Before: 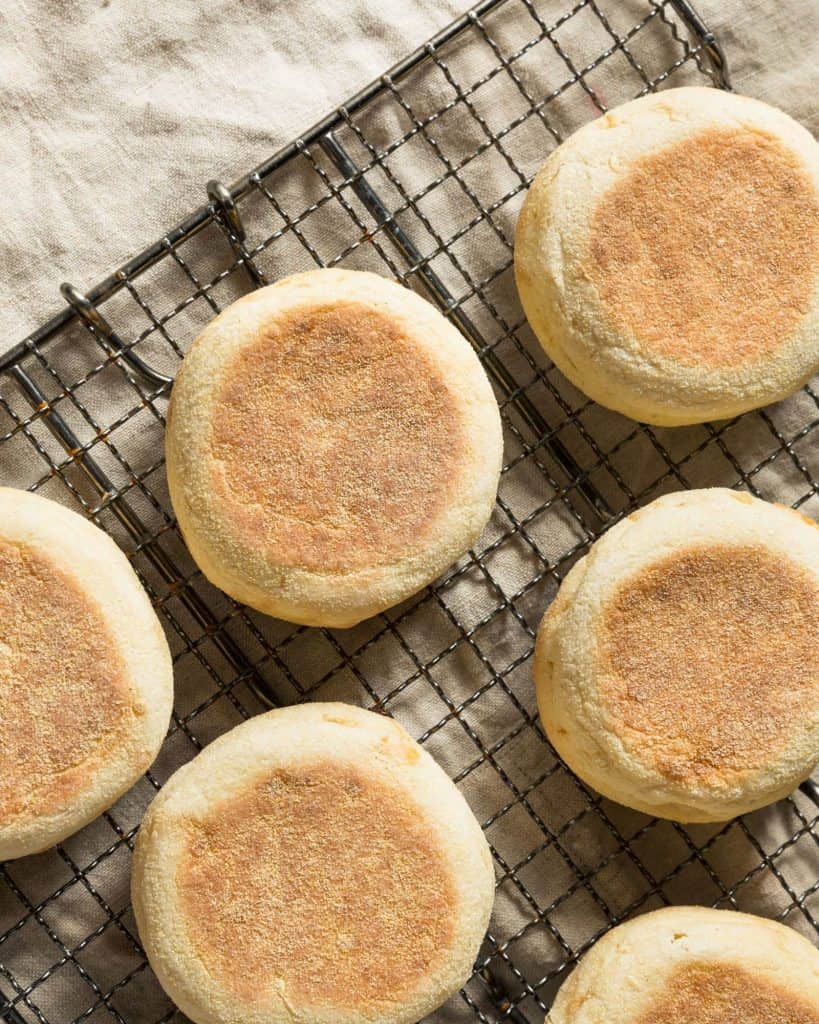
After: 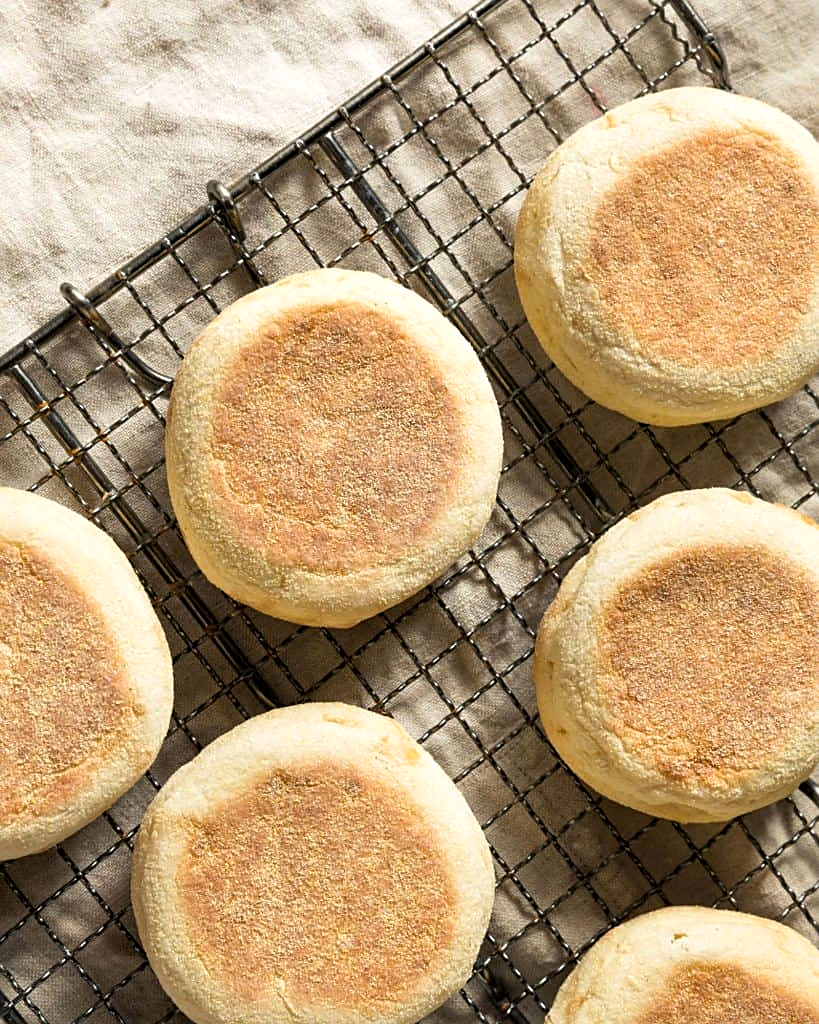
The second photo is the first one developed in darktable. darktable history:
sharpen: on, module defaults
levels: levels [0.016, 0.484, 0.953]
